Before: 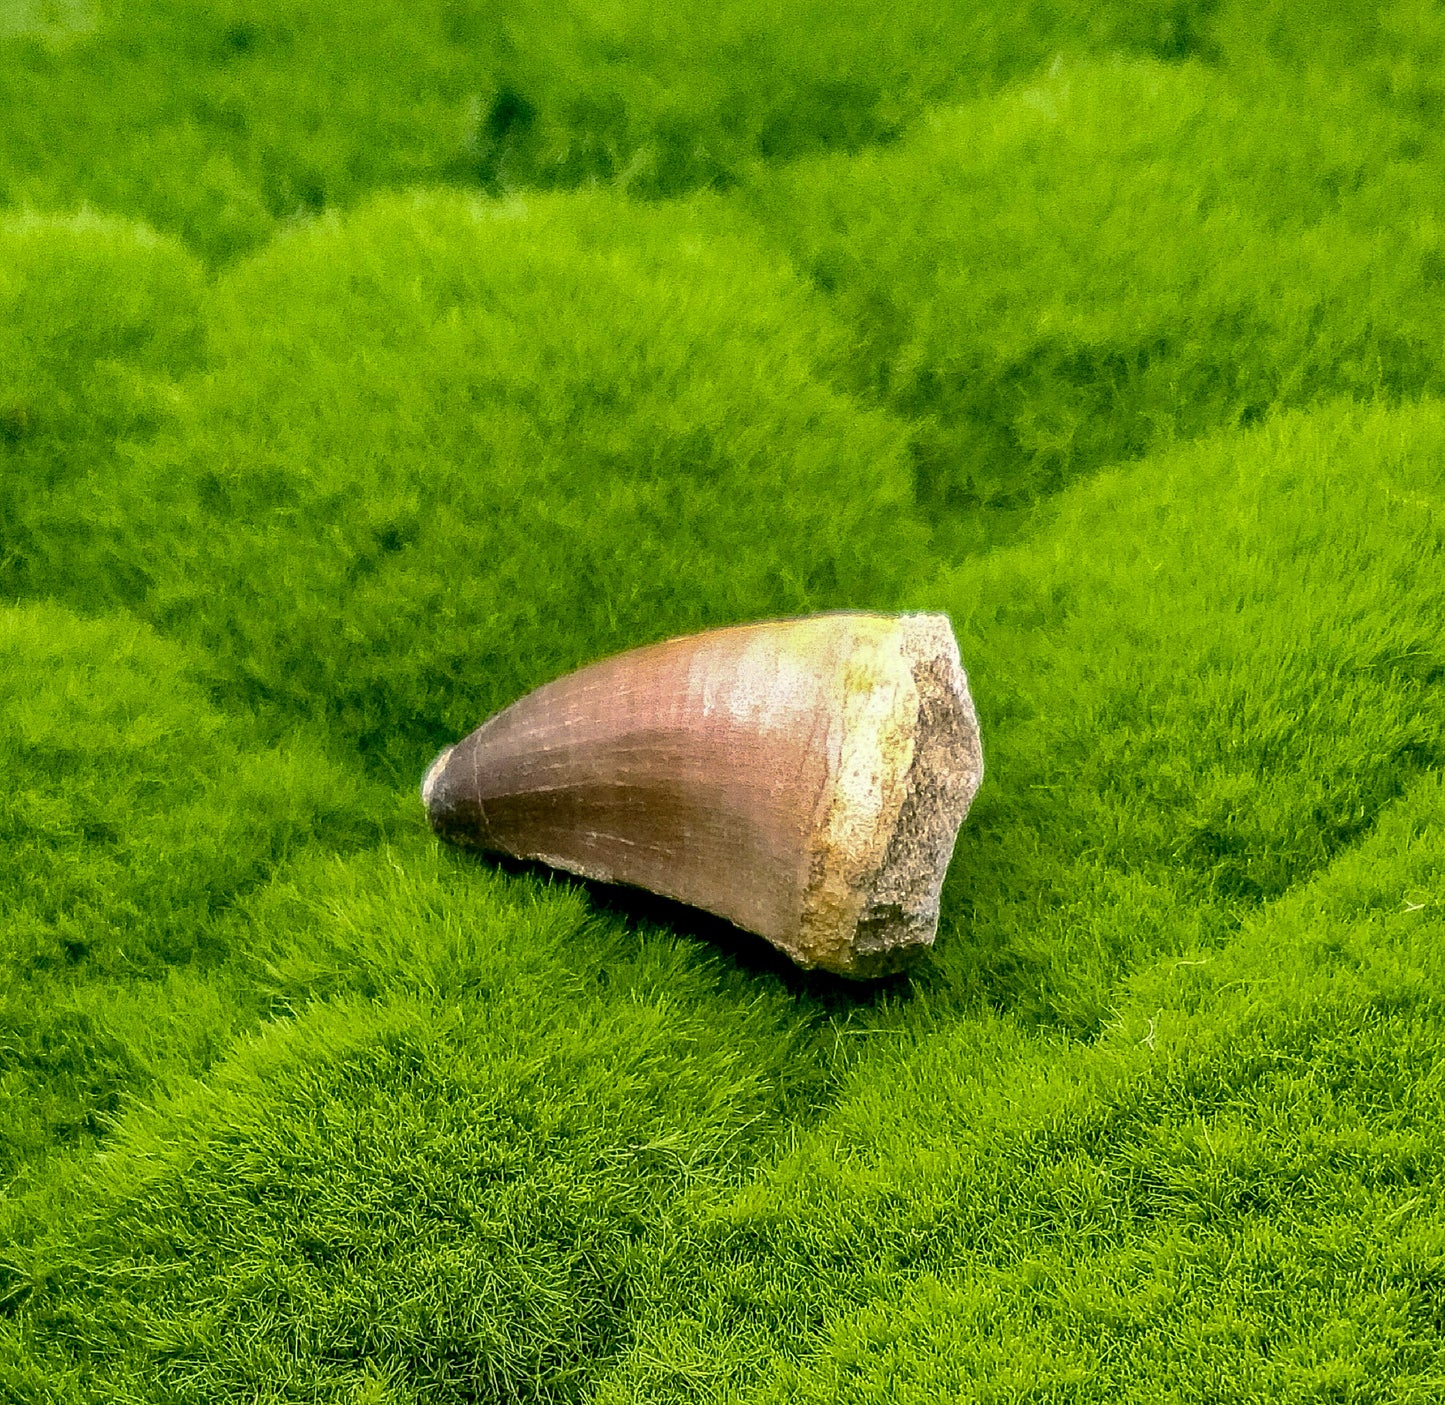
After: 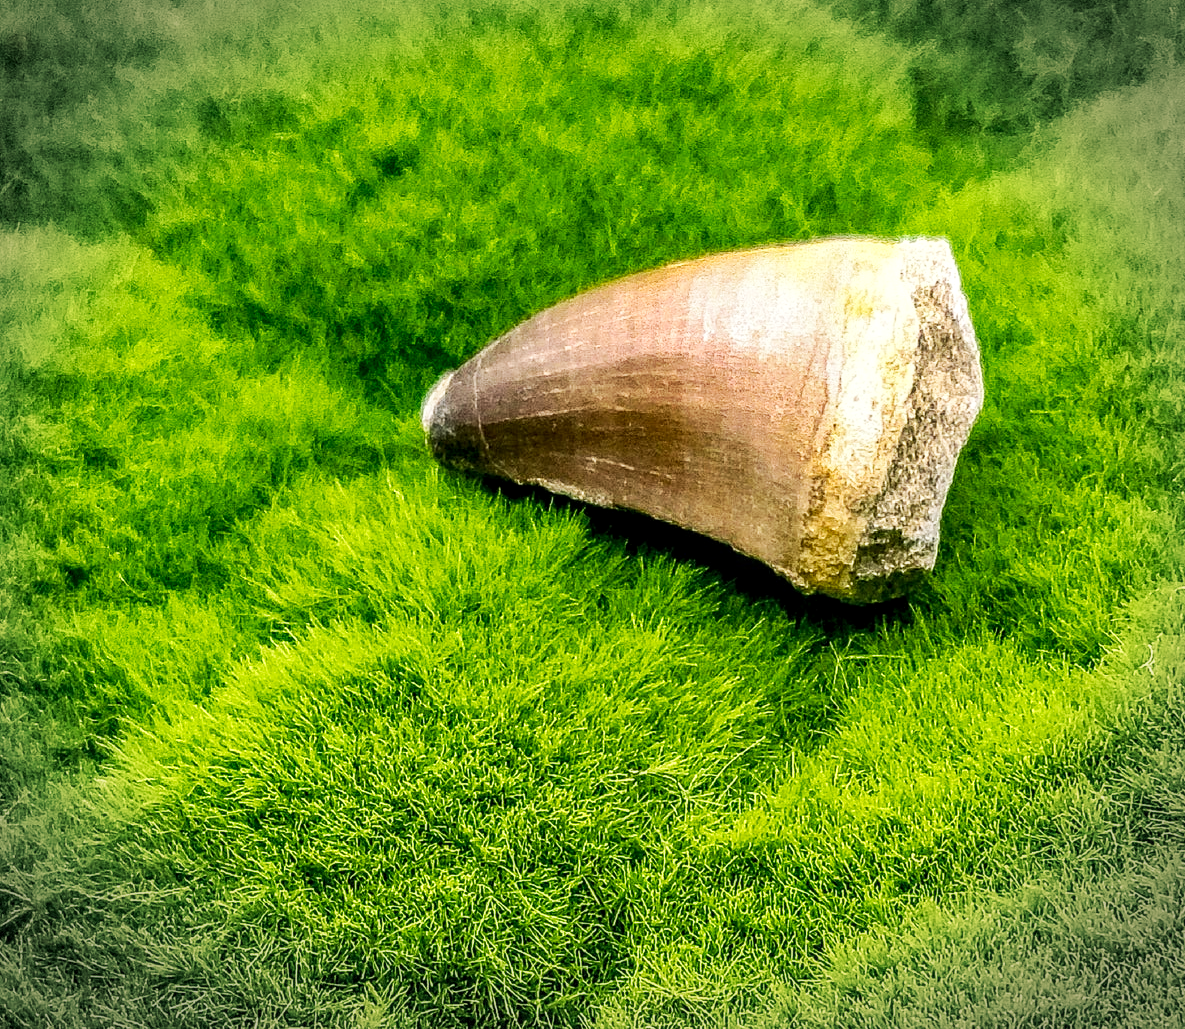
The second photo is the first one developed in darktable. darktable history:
vignetting: automatic ratio true, dithering 8-bit output
local contrast: on, module defaults
shadows and highlights: shadows 20.22, highlights -19.52, soften with gaussian
crop: top 26.754%, right 17.967%
tone curve: curves: ch0 [(0, 0) (0.055, 0.05) (0.258, 0.287) (0.434, 0.526) (0.517, 0.648) (0.745, 0.874) (1, 1)]; ch1 [(0, 0) (0.346, 0.307) (0.418, 0.383) (0.46, 0.439) (0.482, 0.493) (0.502, 0.503) (0.517, 0.514) (0.55, 0.561) (0.588, 0.603) (0.646, 0.688) (1, 1)]; ch2 [(0, 0) (0.346, 0.34) (0.431, 0.45) (0.485, 0.499) (0.5, 0.503) (0.527, 0.525) (0.545, 0.562) (0.679, 0.706) (1, 1)], preserve colors none
